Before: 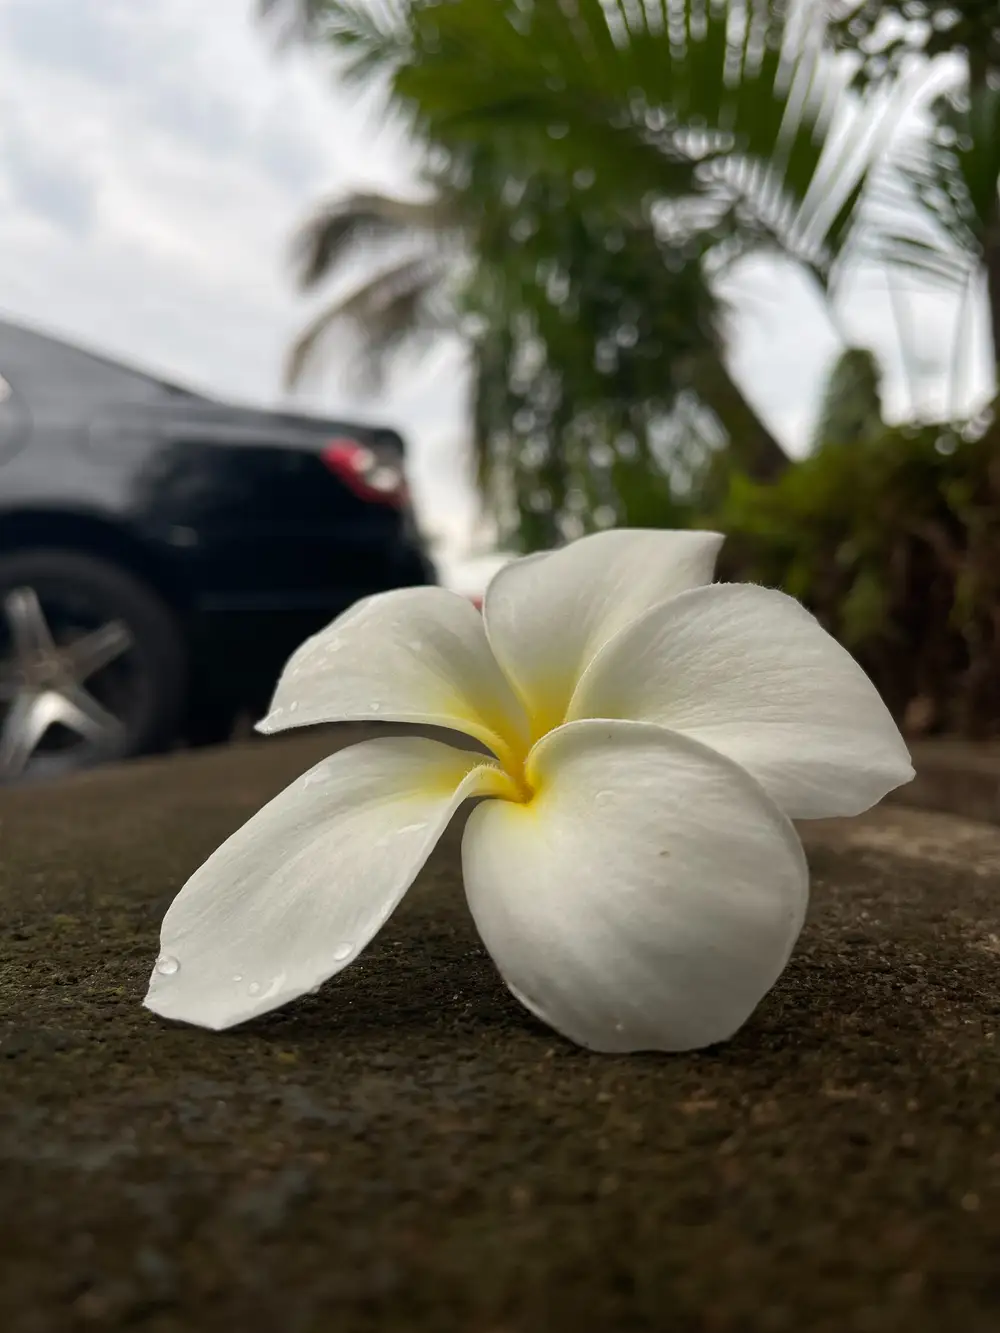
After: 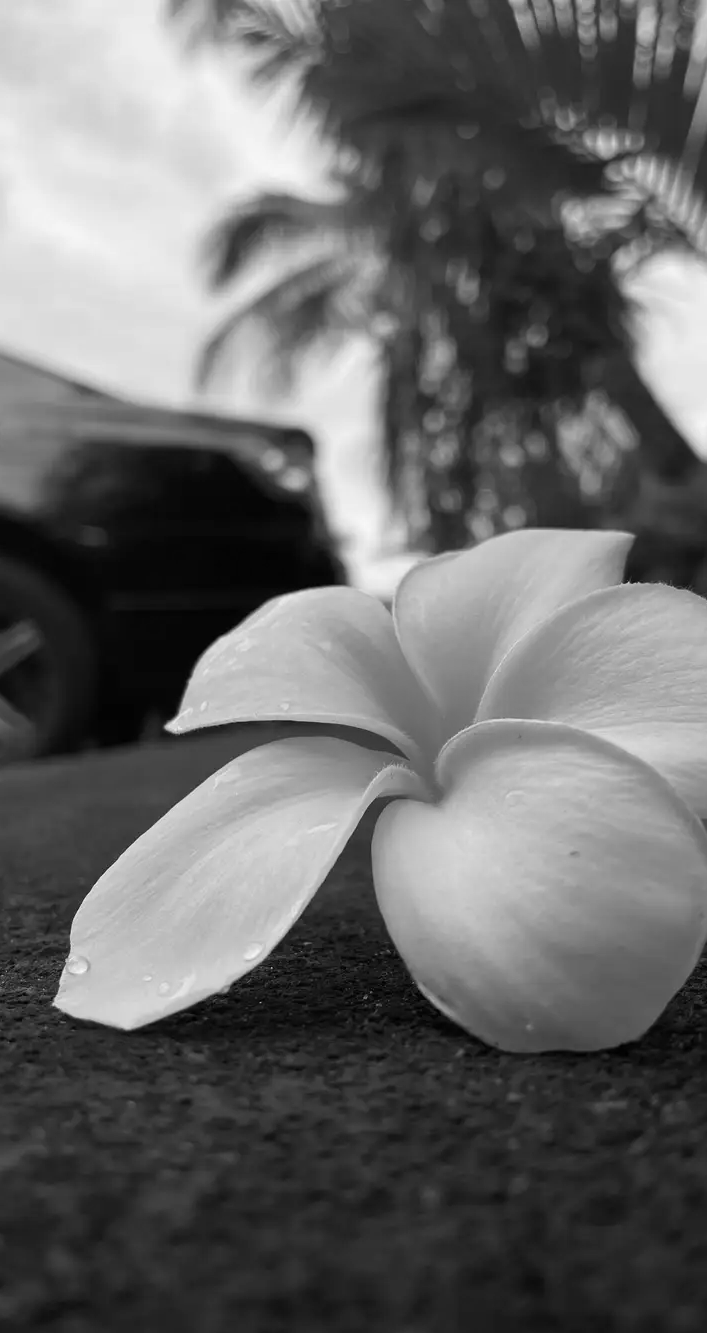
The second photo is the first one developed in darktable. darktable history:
shadows and highlights: radius 337.17, shadows 29.01, soften with gaussian
crop and rotate: left 9.061%, right 20.142%
monochrome: a 0, b 0, size 0.5, highlights 0.57
